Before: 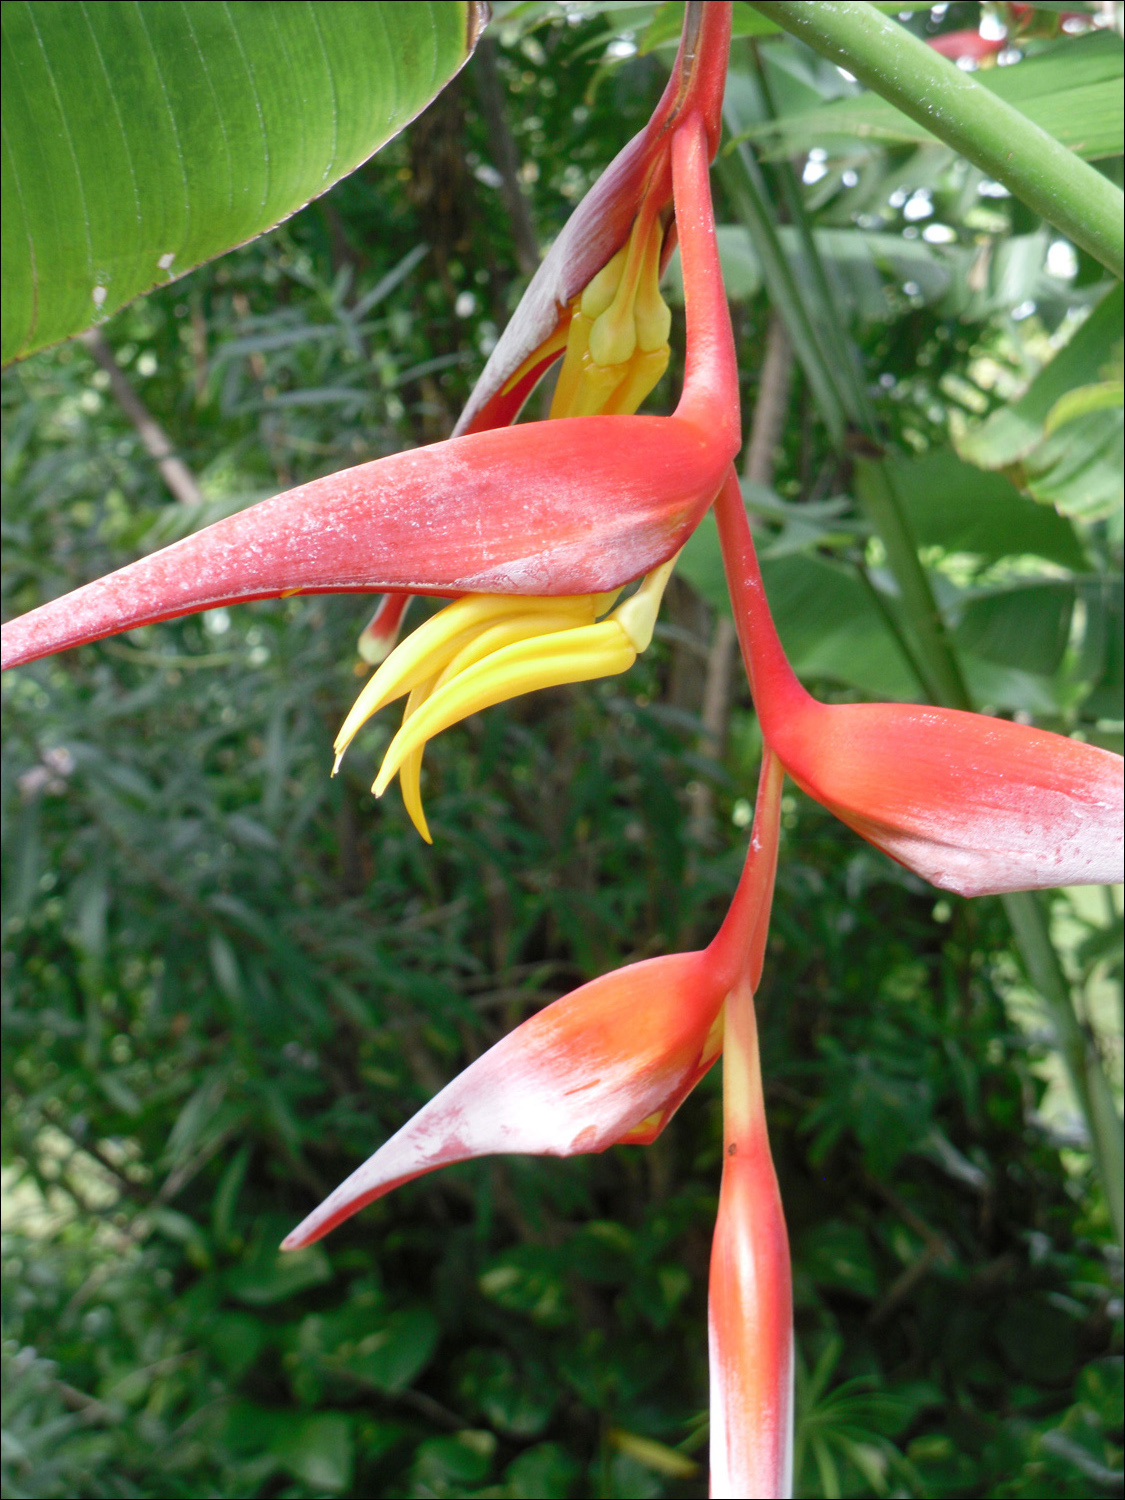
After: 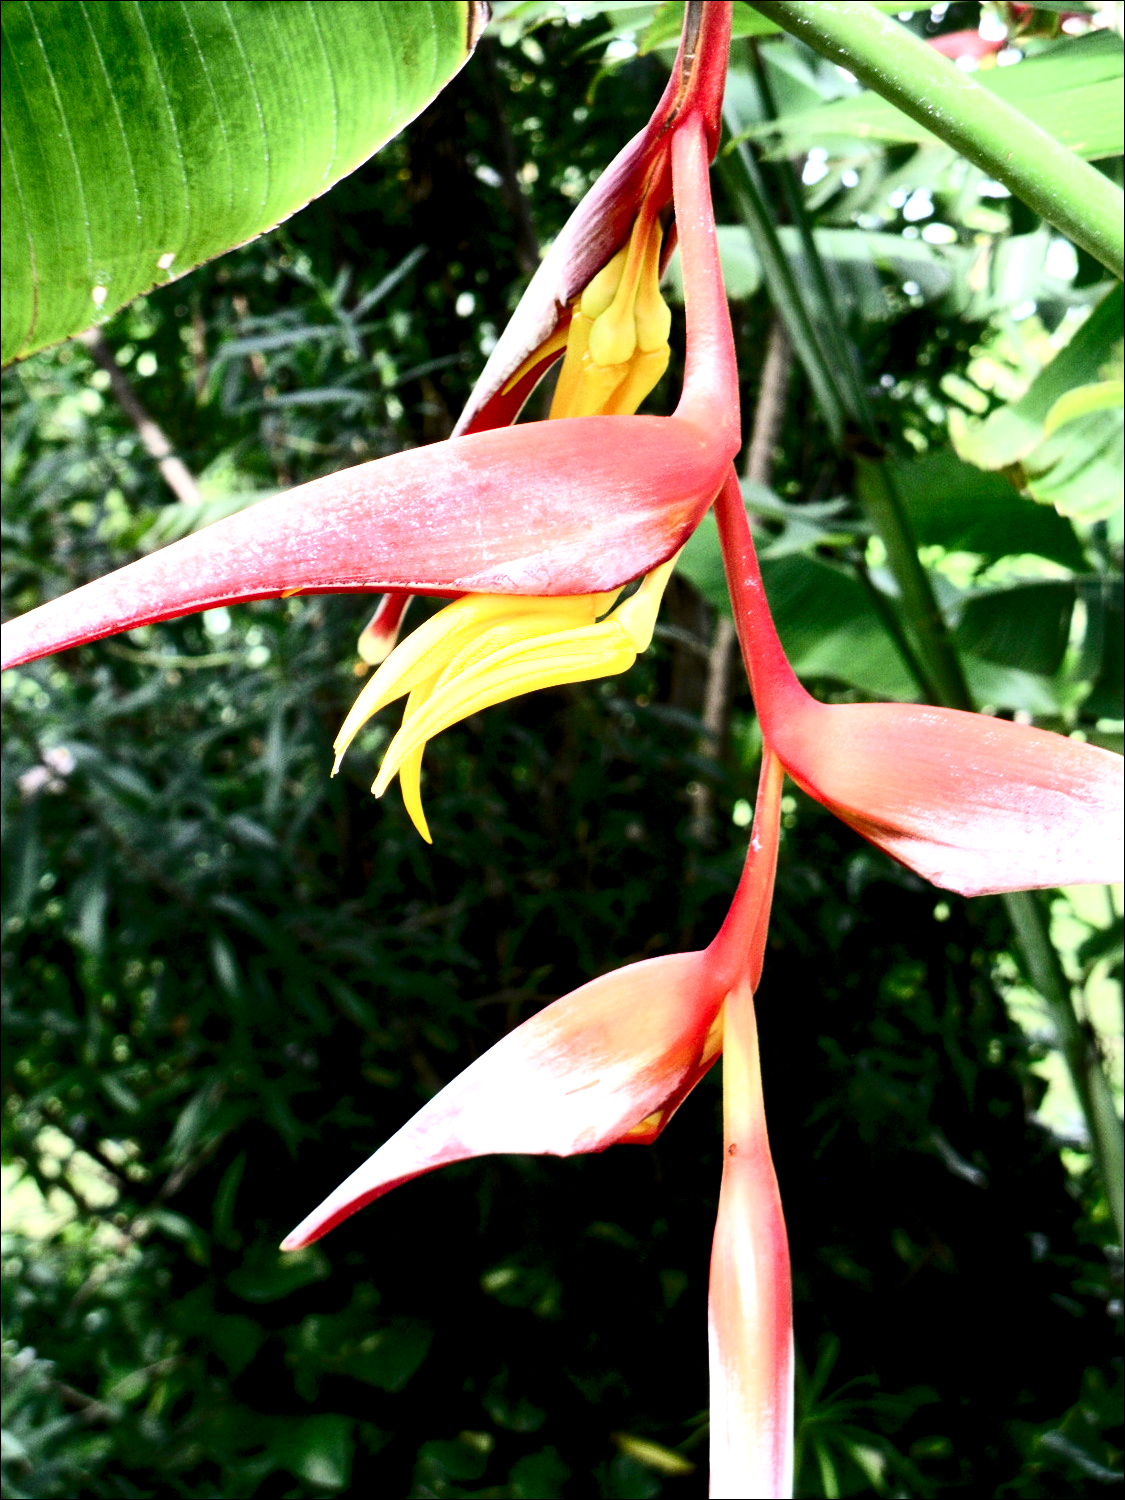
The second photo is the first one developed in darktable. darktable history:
filmic rgb: black relative exposure -5.62 EV, white relative exposure 2.48 EV, target black luminance 0%, hardness 4.53, latitude 67.05%, contrast 1.442, shadows ↔ highlights balance -3.8%
contrast brightness saturation: contrast 0.411, brightness 0.054, saturation 0.255
levels: levels [0.016, 0.484, 0.953]
